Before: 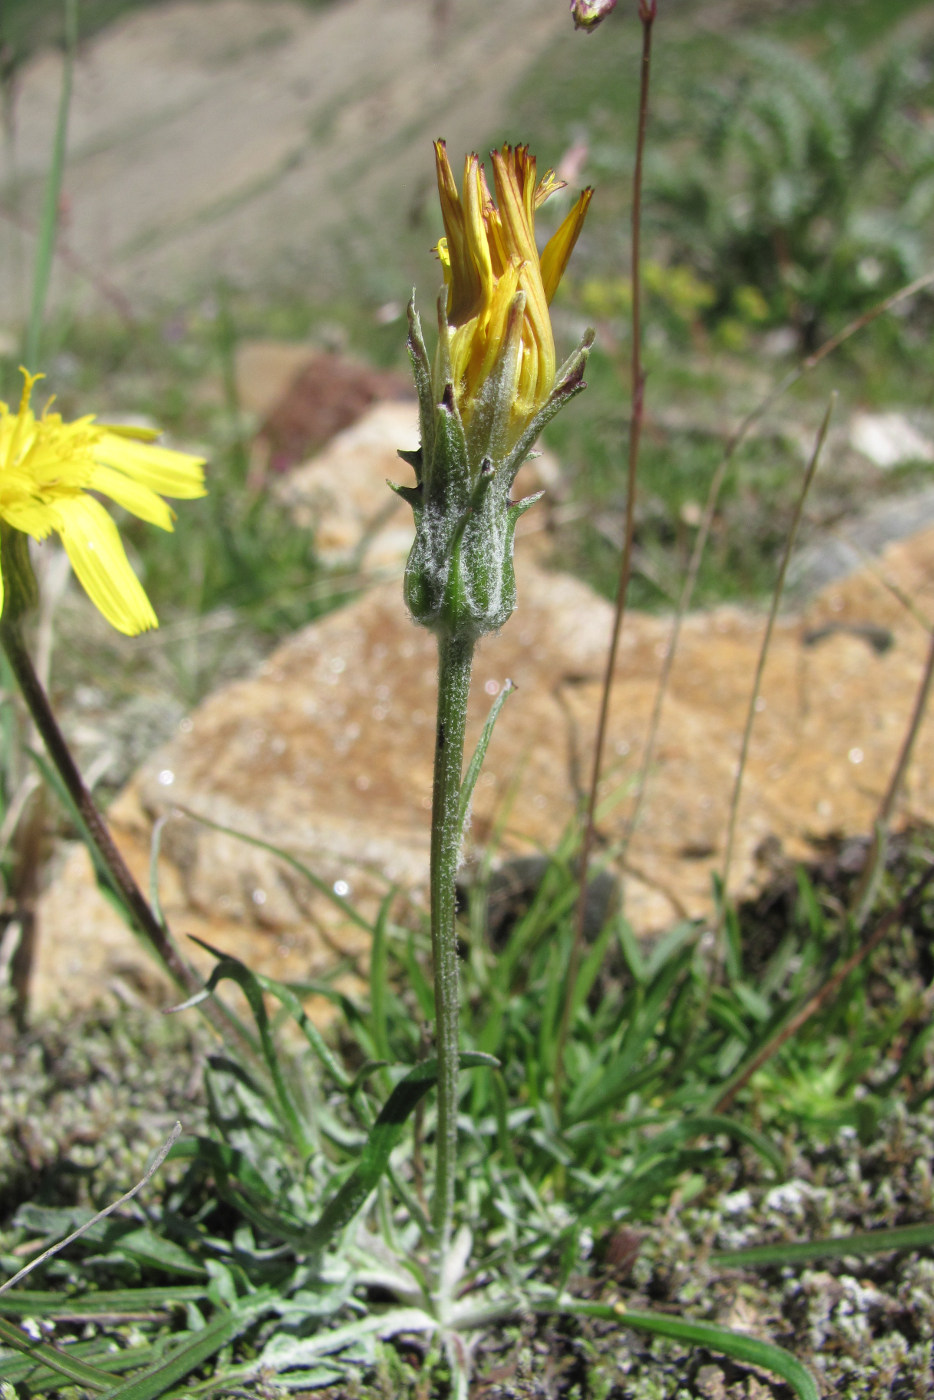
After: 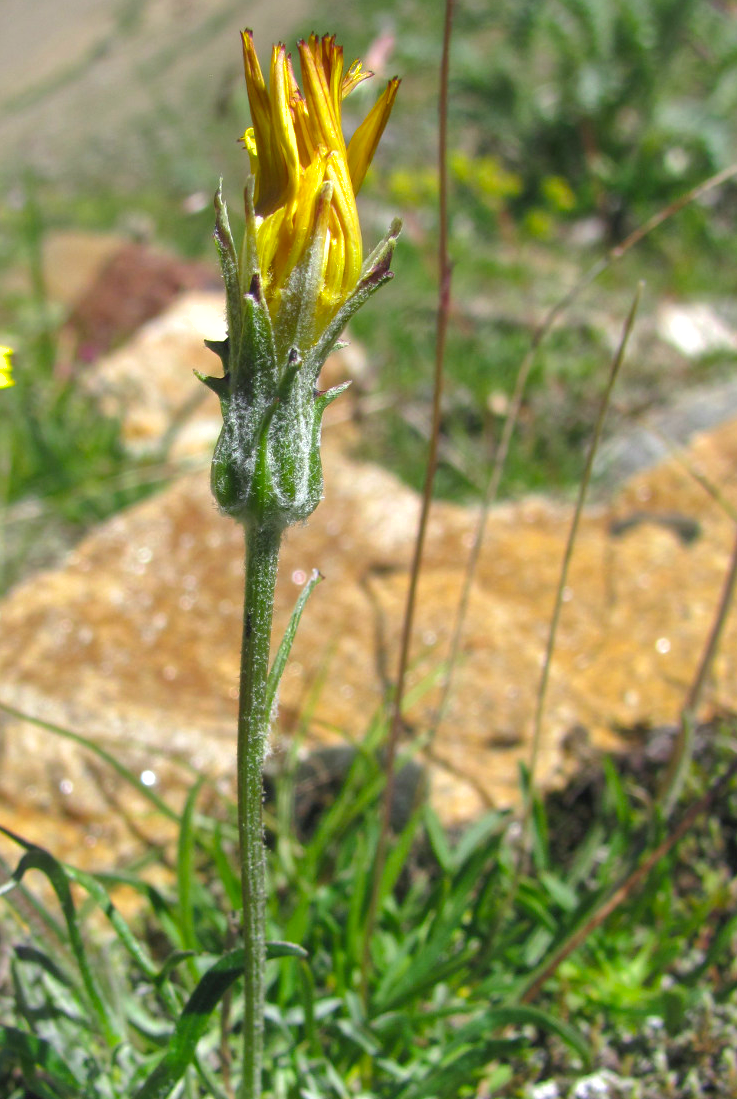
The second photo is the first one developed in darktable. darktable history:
shadows and highlights: on, module defaults
crop and rotate: left 20.717%, top 7.937%, right 0.318%, bottom 13.545%
exposure: exposure 0.151 EV, compensate highlight preservation false
color balance rgb: shadows lift › chroma 2.052%, shadows lift › hue 247.68°, highlights gain › luminance 17.241%, perceptual saturation grading › global saturation 15.152%, global vibrance 24.775%
